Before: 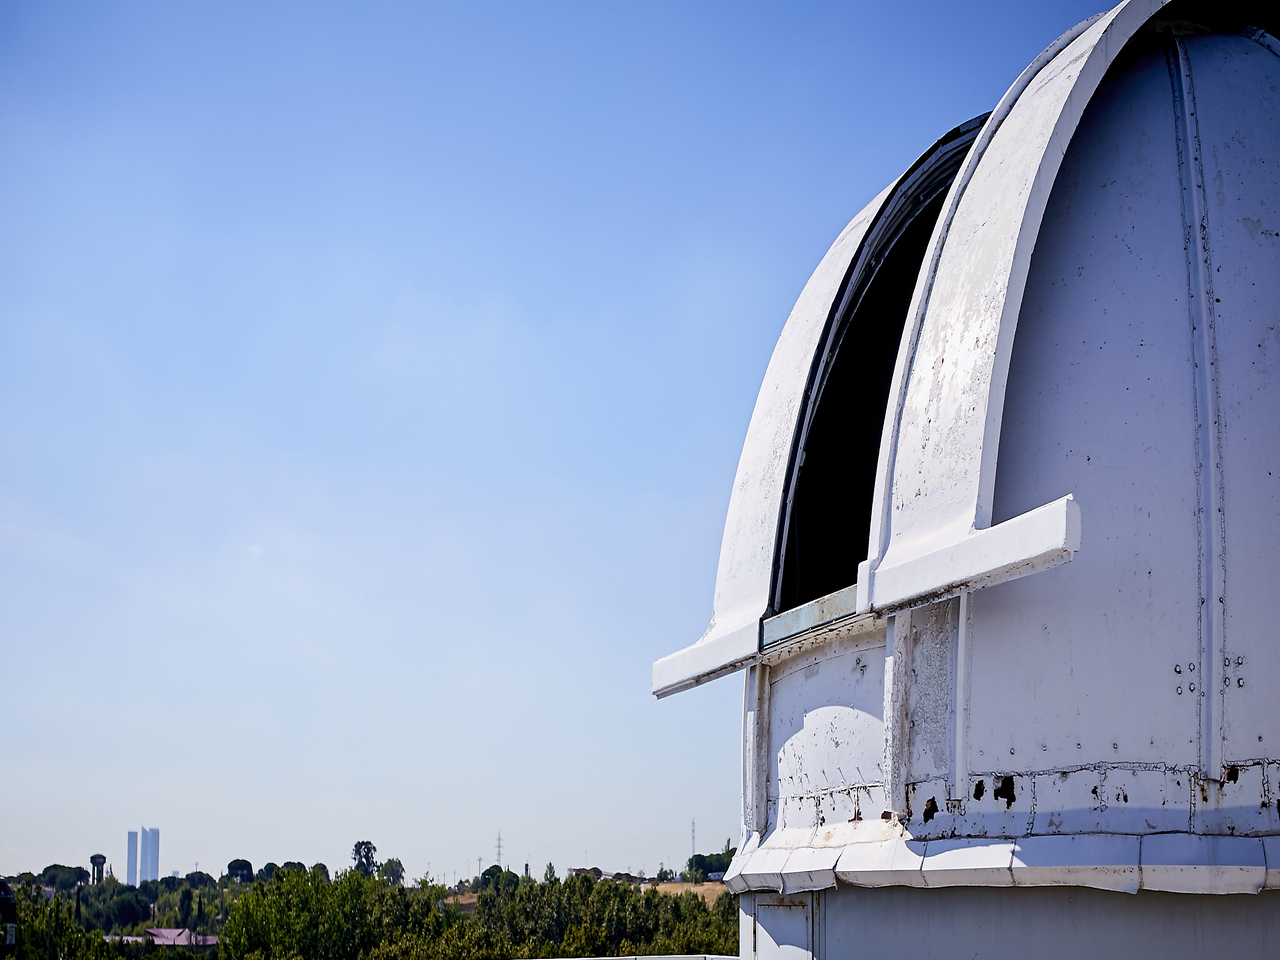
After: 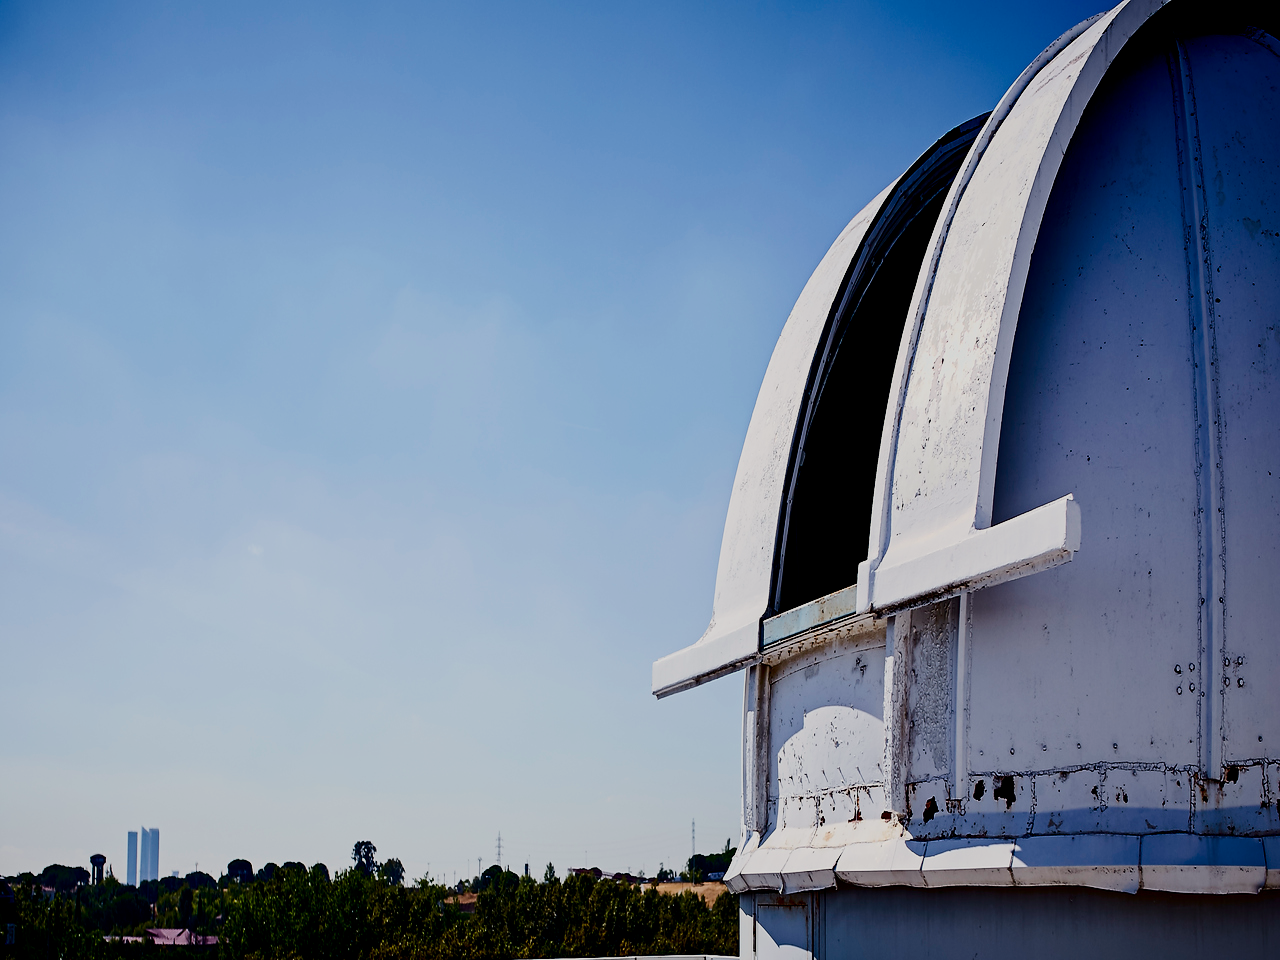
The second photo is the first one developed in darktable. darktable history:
contrast brightness saturation: contrast 0.24, brightness -0.24, saturation 0.14
filmic rgb: black relative exposure -7.65 EV, white relative exposure 4.56 EV, hardness 3.61
color correction: highlights b* 3
